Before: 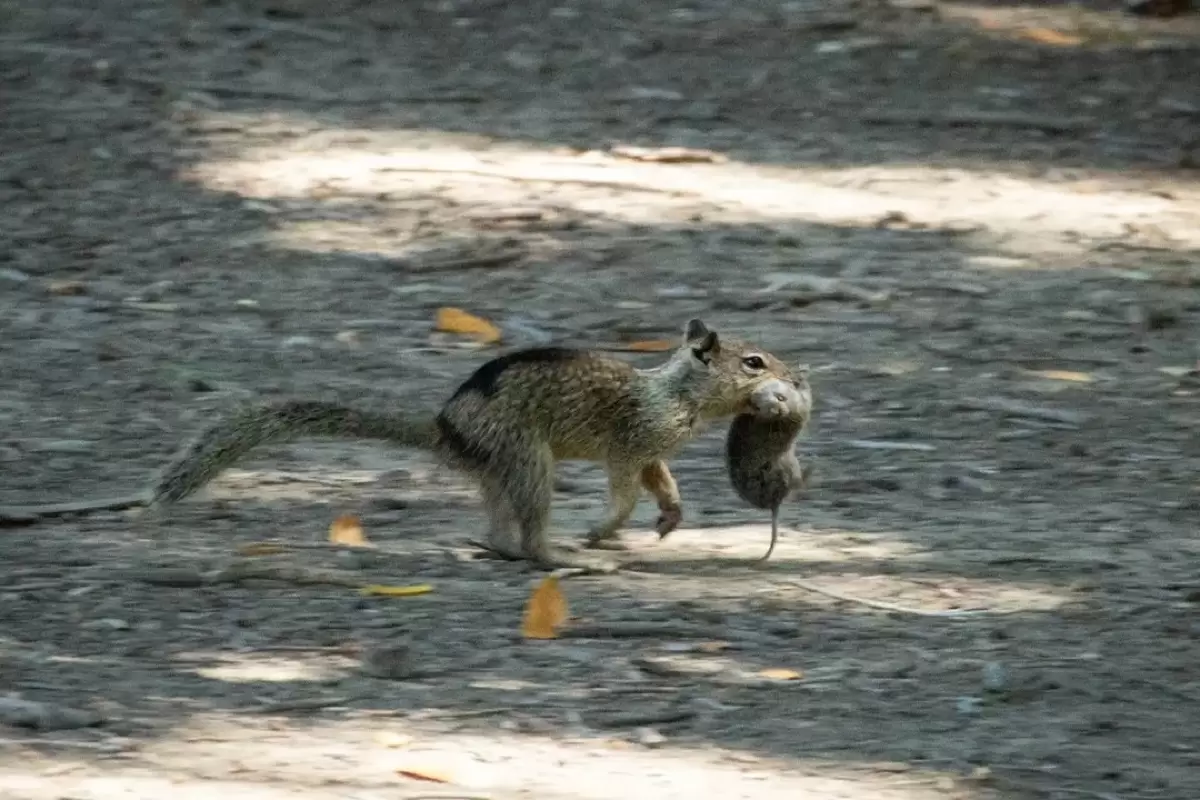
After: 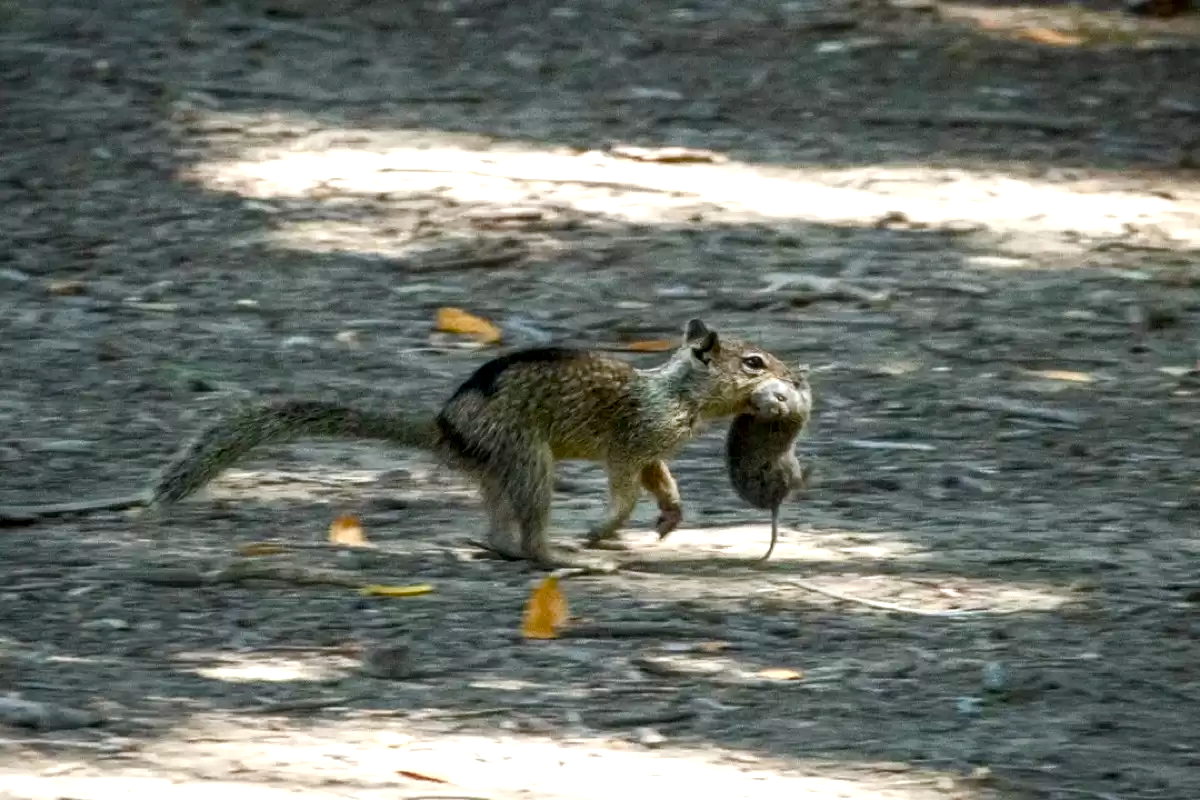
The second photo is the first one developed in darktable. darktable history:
local contrast: on, module defaults
color balance rgb: perceptual saturation grading › highlights -29.58%, perceptual saturation grading › mid-tones 29.47%, perceptual saturation grading › shadows 59.73%, perceptual brilliance grading › global brilliance -17.79%, perceptual brilliance grading › highlights 28.73%, global vibrance 15.44%
